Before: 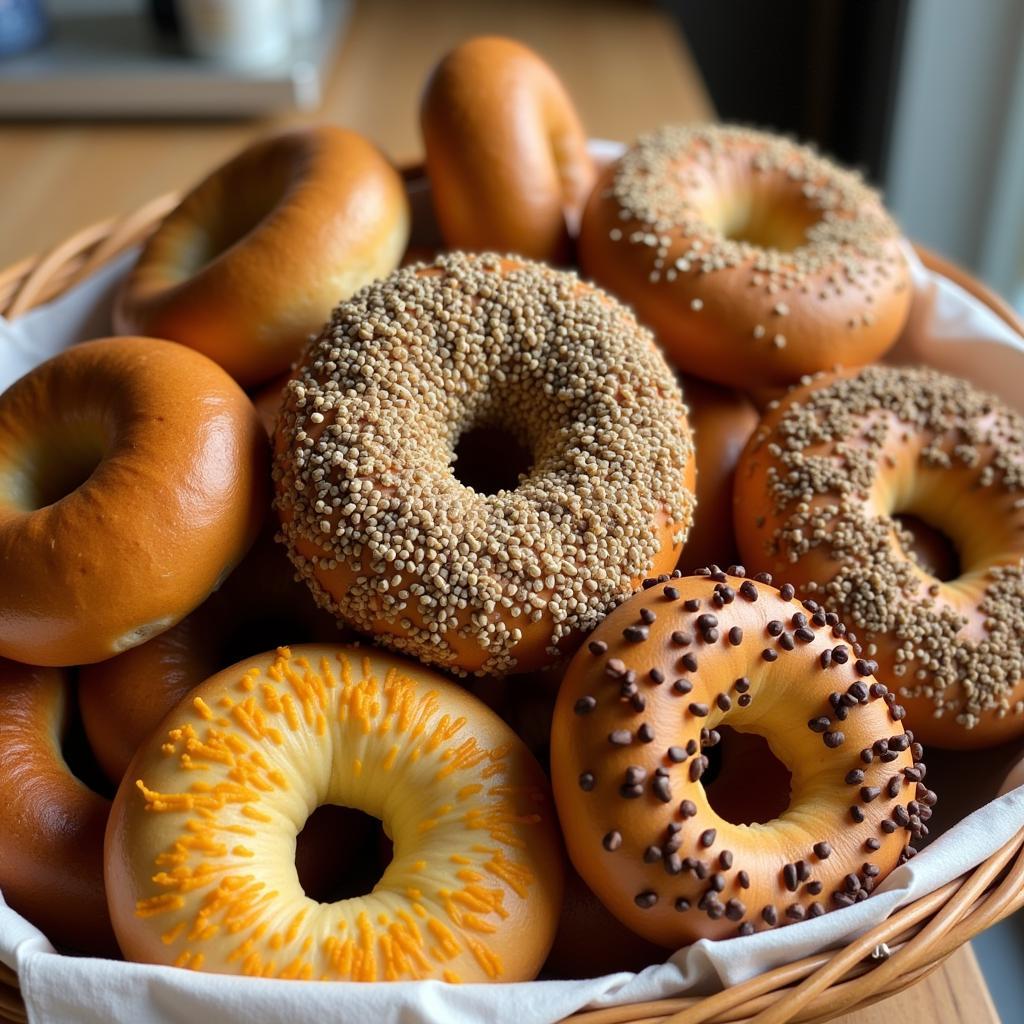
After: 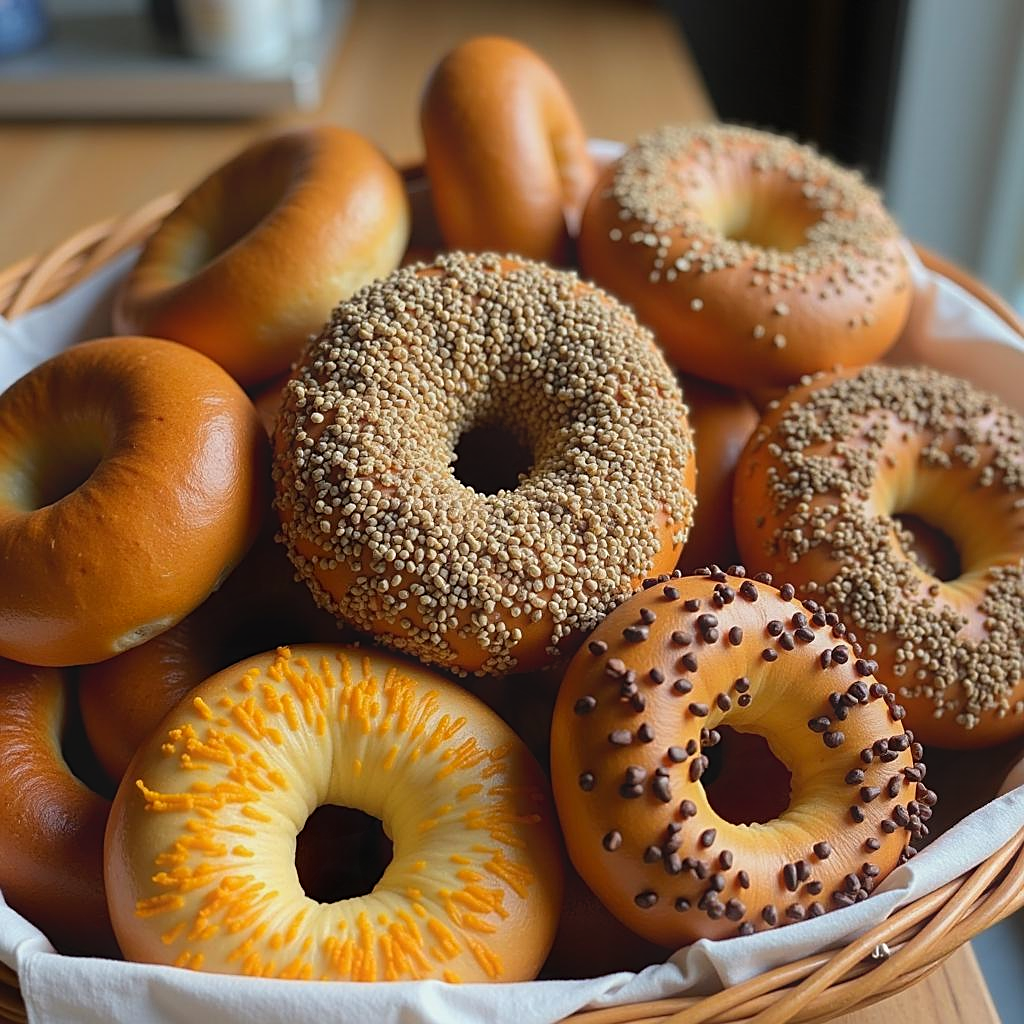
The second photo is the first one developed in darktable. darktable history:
sharpen: on, module defaults
contrast equalizer: octaves 7, y [[0.439, 0.44, 0.442, 0.457, 0.493, 0.498], [0.5 ×6], [0.5 ×6], [0 ×6], [0 ×6]]
